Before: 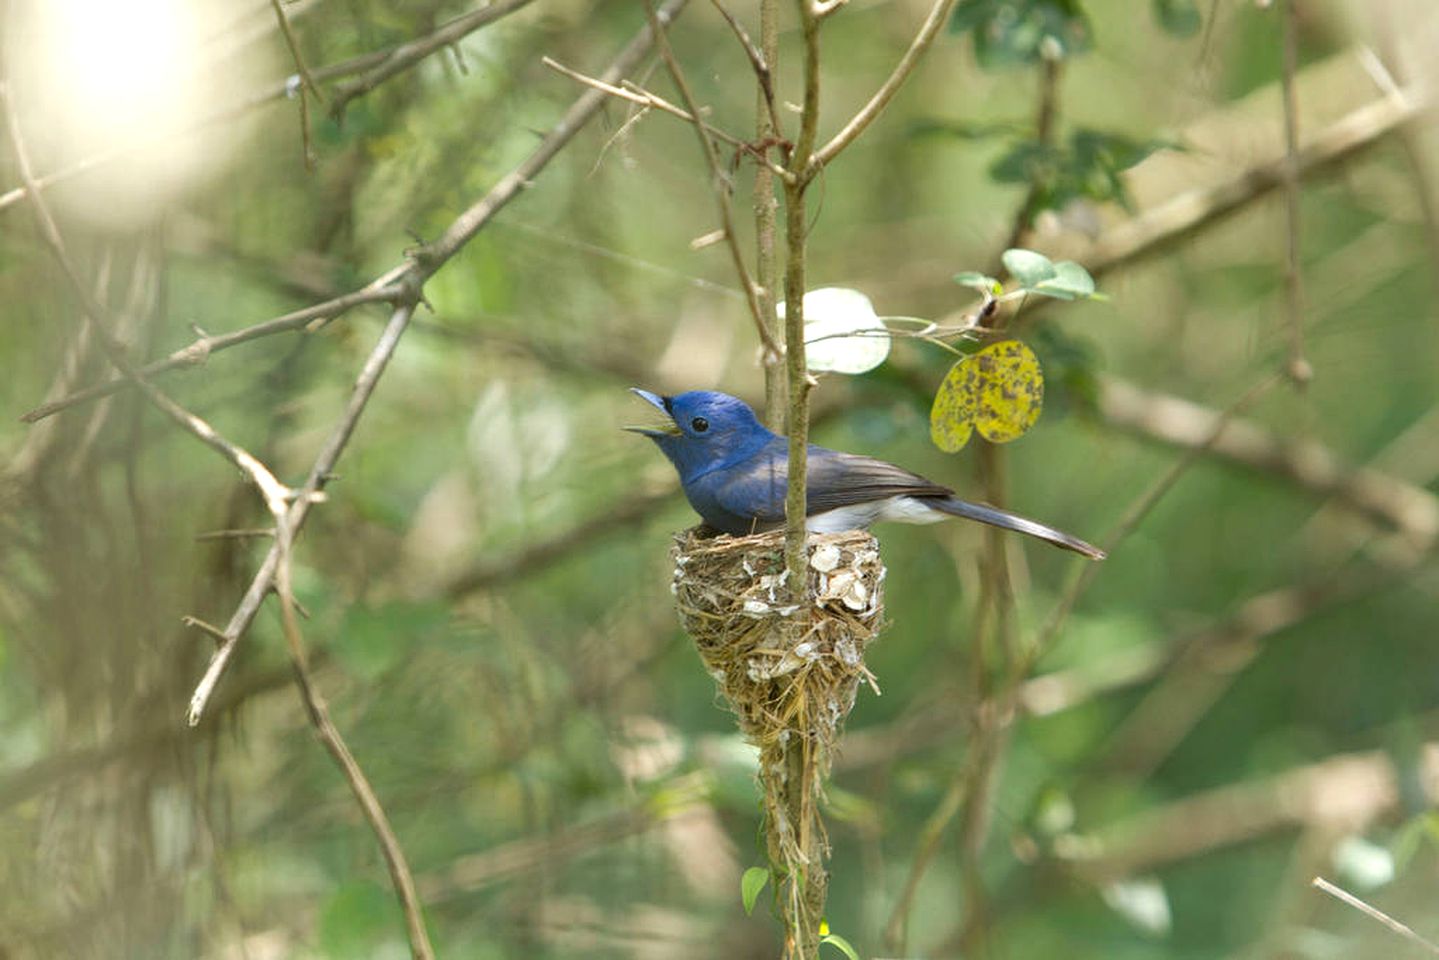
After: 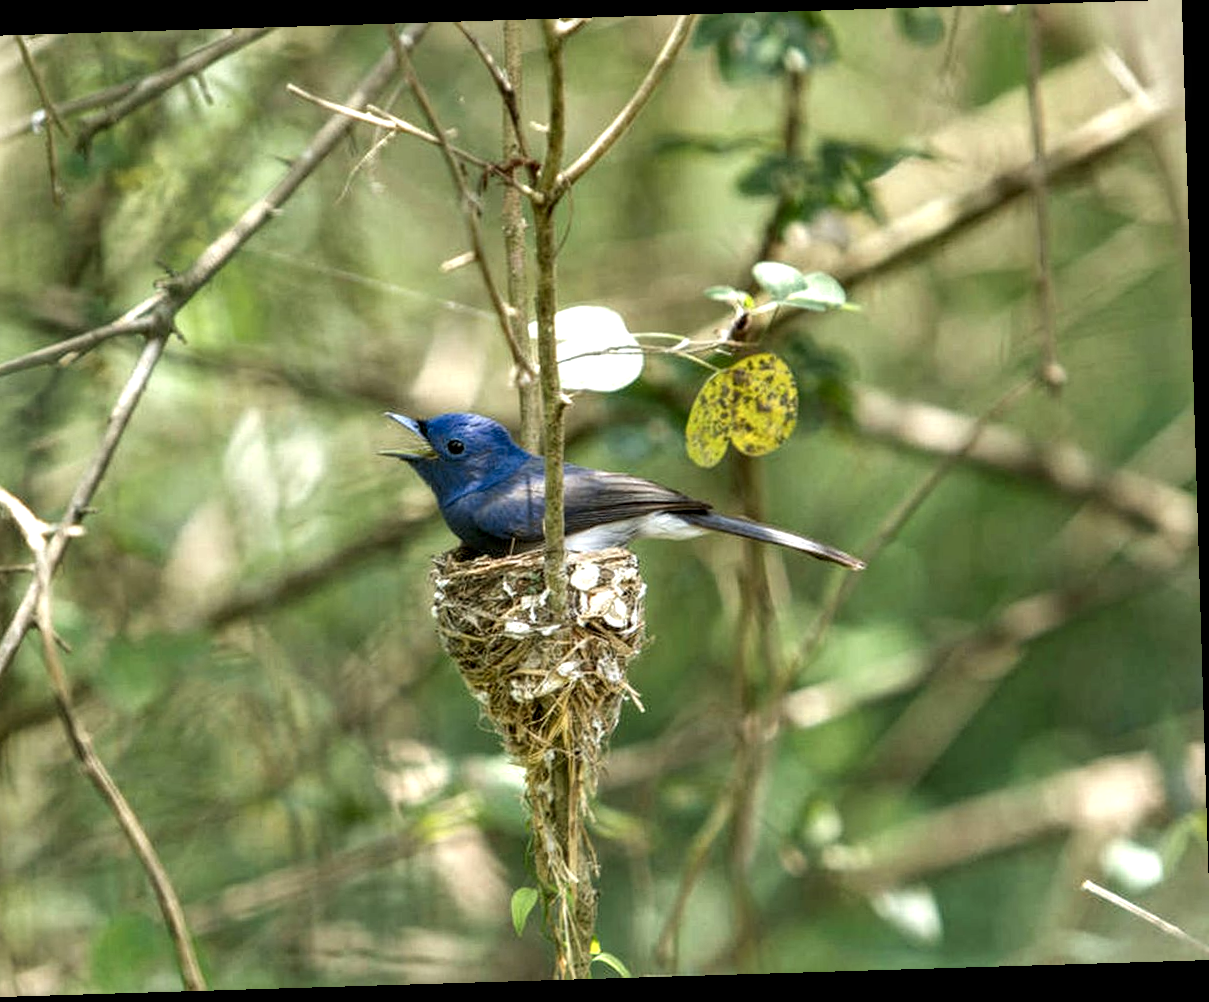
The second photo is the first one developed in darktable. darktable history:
rotate and perspective: rotation -1.75°, automatic cropping off
crop: left 17.582%, bottom 0.031%
local contrast: highlights 65%, shadows 54%, detail 169%, midtone range 0.514
